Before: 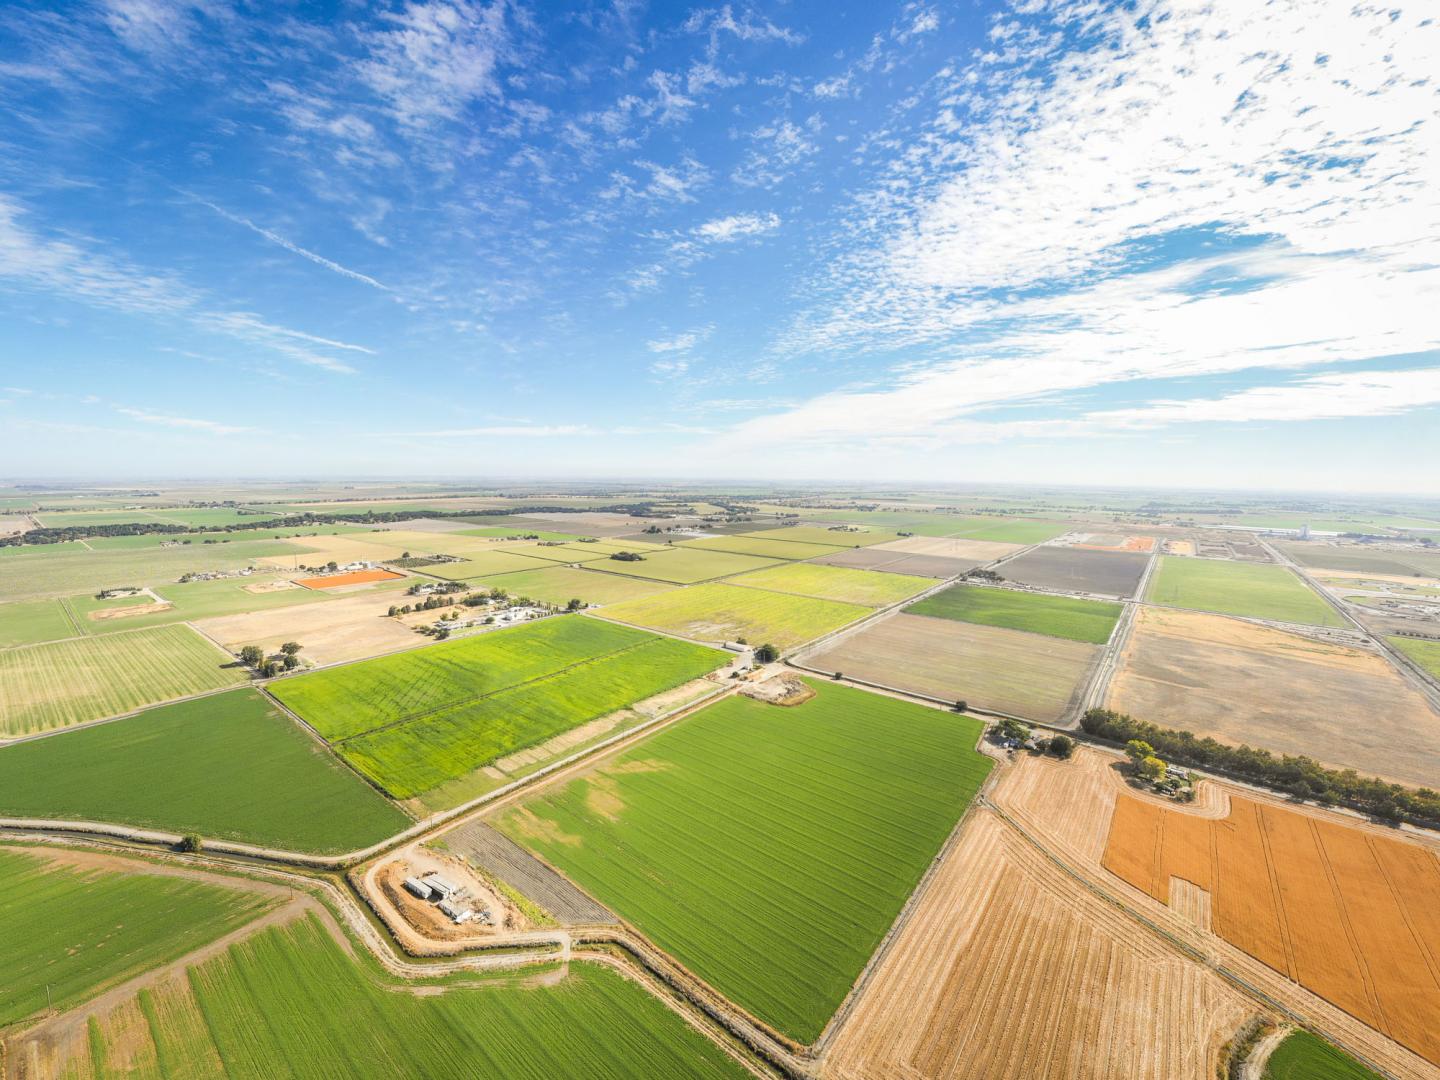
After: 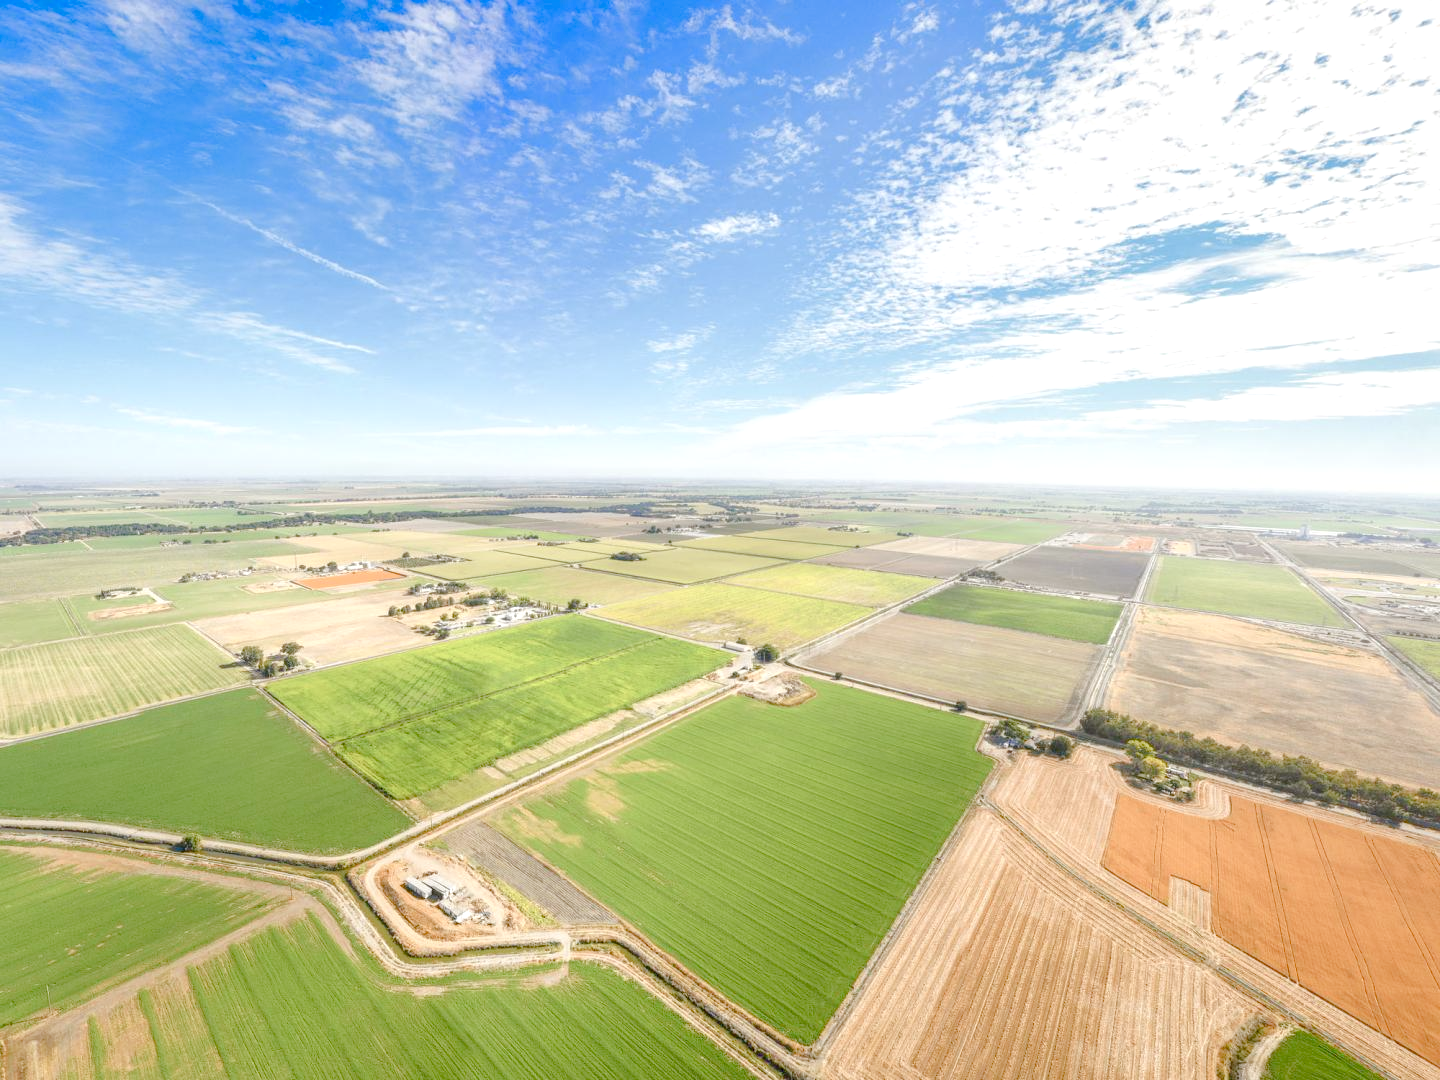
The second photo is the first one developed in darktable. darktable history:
local contrast: on, module defaults
exposure: black level correction 0, exposure 0.695 EV, compensate highlight preservation false
color balance rgb: shadows lift › chroma 2.026%, shadows lift › hue 247.51°, global offset › luminance -0.238%, perceptual saturation grading › global saturation 20%, perceptual saturation grading › highlights -49.893%, perceptual saturation grading › shadows 24.797%, perceptual brilliance grading › mid-tones 11.04%, perceptual brilliance grading › shadows 15.749%, contrast -20.256%
